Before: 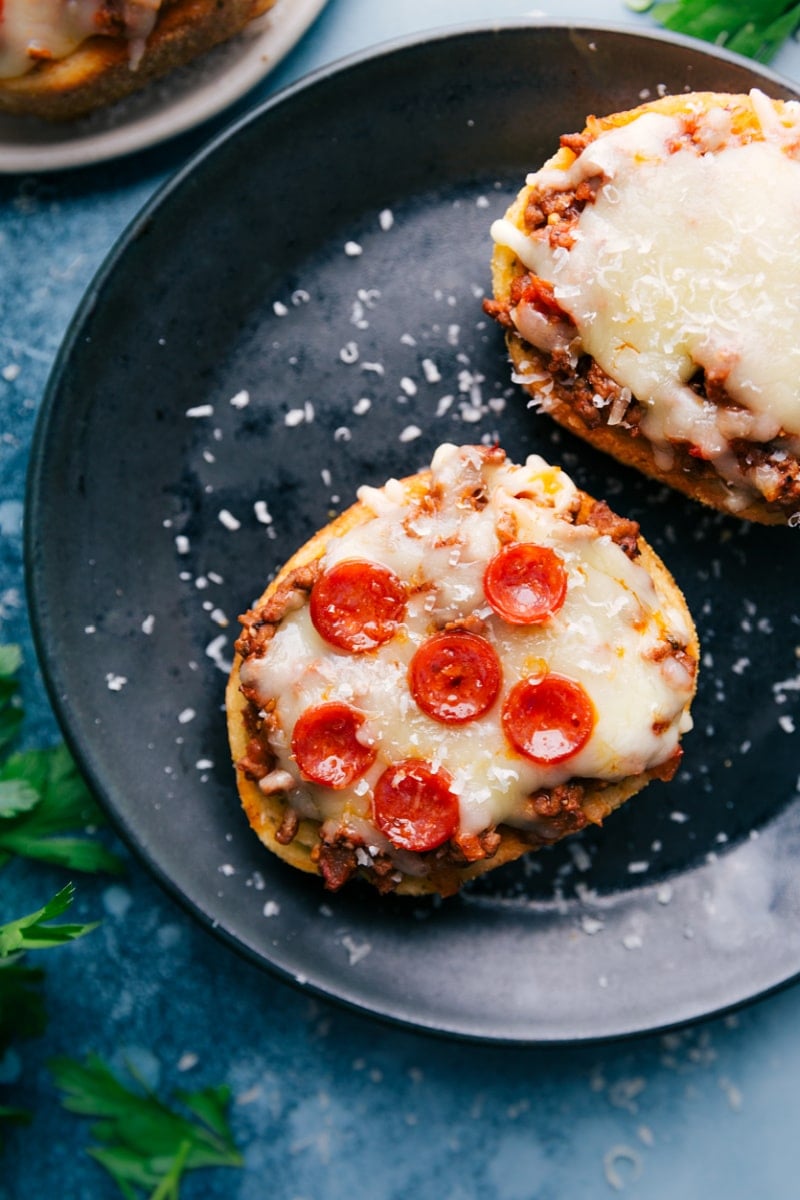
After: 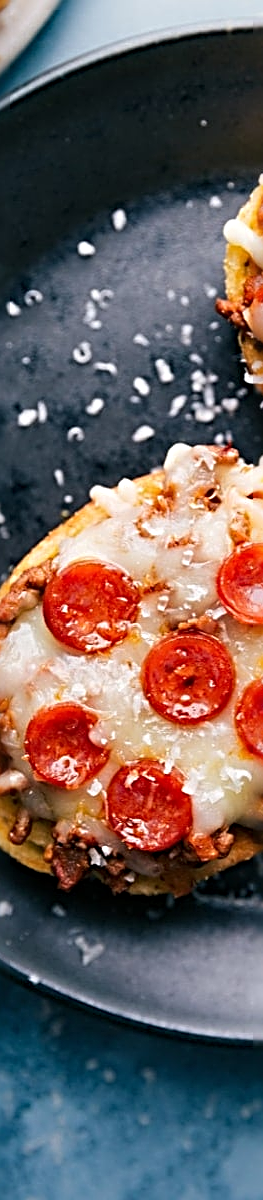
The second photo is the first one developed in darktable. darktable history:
crop: left 33.394%, right 33.694%
sharpen: radius 3.708, amount 0.915
